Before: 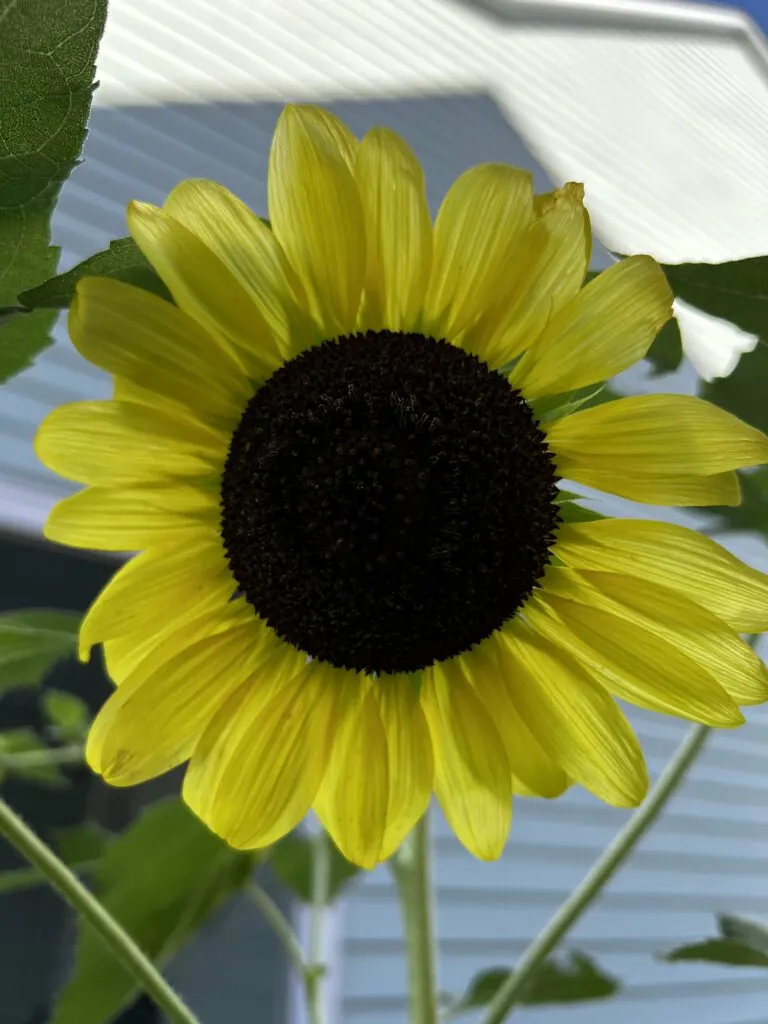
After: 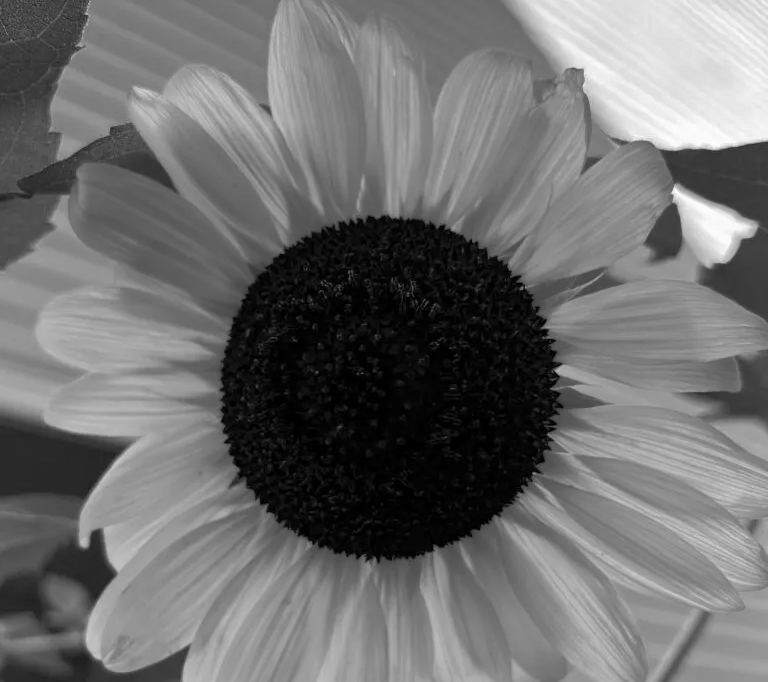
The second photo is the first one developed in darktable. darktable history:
monochrome: on, module defaults
crop: top 11.166%, bottom 22.168%
color correction: highlights a* 10.21, highlights b* 9.79, shadows a* 8.61, shadows b* 7.88, saturation 0.8
haze removal: strength 0.12, distance 0.25, compatibility mode true, adaptive false
shadows and highlights: on, module defaults
color balance rgb: perceptual saturation grading › global saturation 20%, perceptual saturation grading › highlights 2.68%, perceptual saturation grading › shadows 50%
